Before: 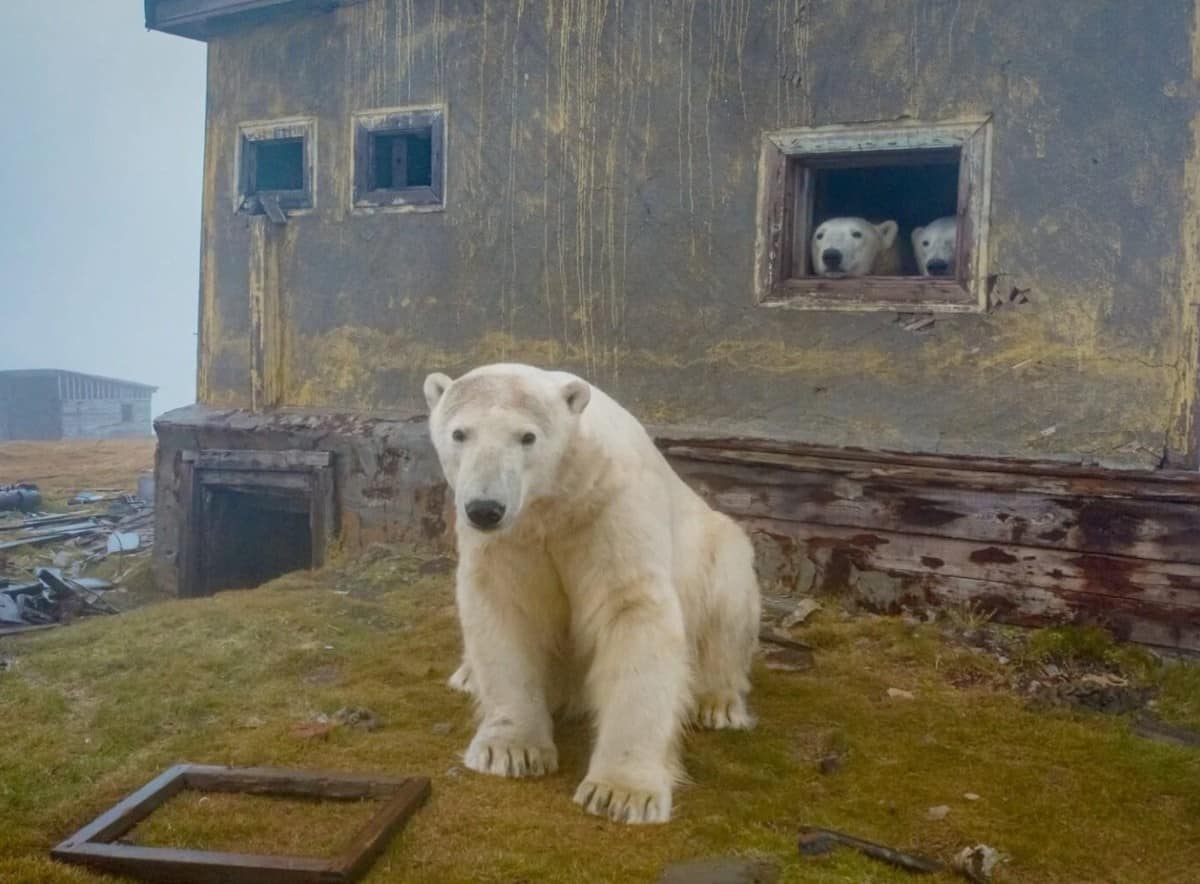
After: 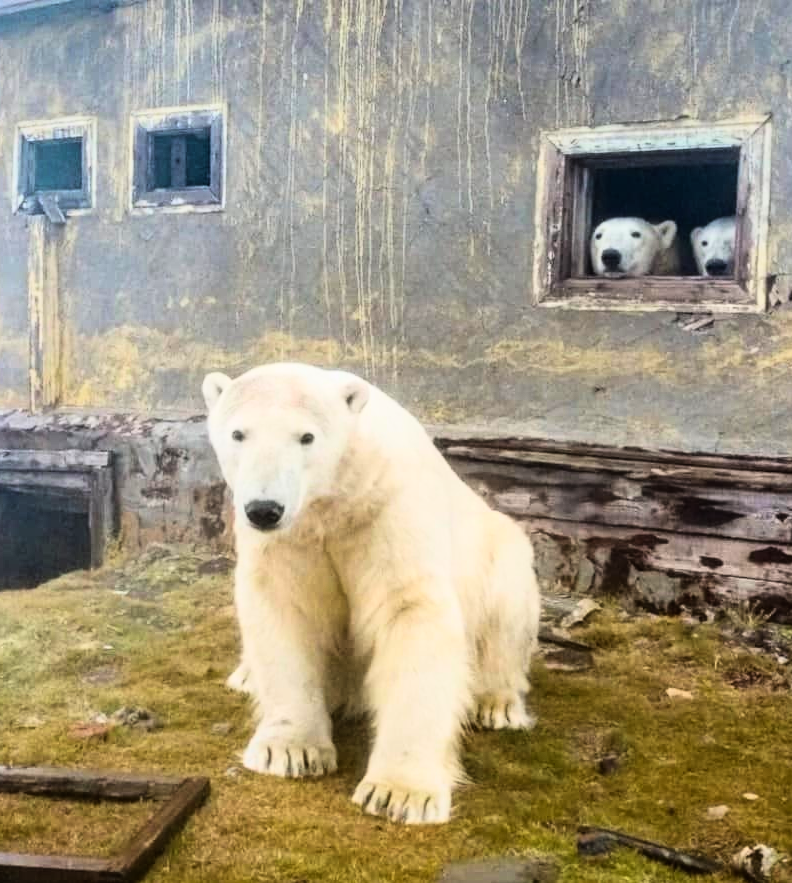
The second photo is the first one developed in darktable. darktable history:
exposure: exposure 0.02 EV, compensate highlight preservation false
rgb curve: curves: ch0 [(0, 0) (0.21, 0.15) (0.24, 0.21) (0.5, 0.75) (0.75, 0.96) (0.89, 0.99) (1, 1)]; ch1 [(0, 0.02) (0.21, 0.13) (0.25, 0.2) (0.5, 0.67) (0.75, 0.9) (0.89, 0.97) (1, 1)]; ch2 [(0, 0.02) (0.21, 0.13) (0.25, 0.2) (0.5, 0.67) (0.75, 0.9) (0.89, 0.97) (1, 1)], compensate middle gray true
crop and rotate: left 18.442%, right 15.508%
